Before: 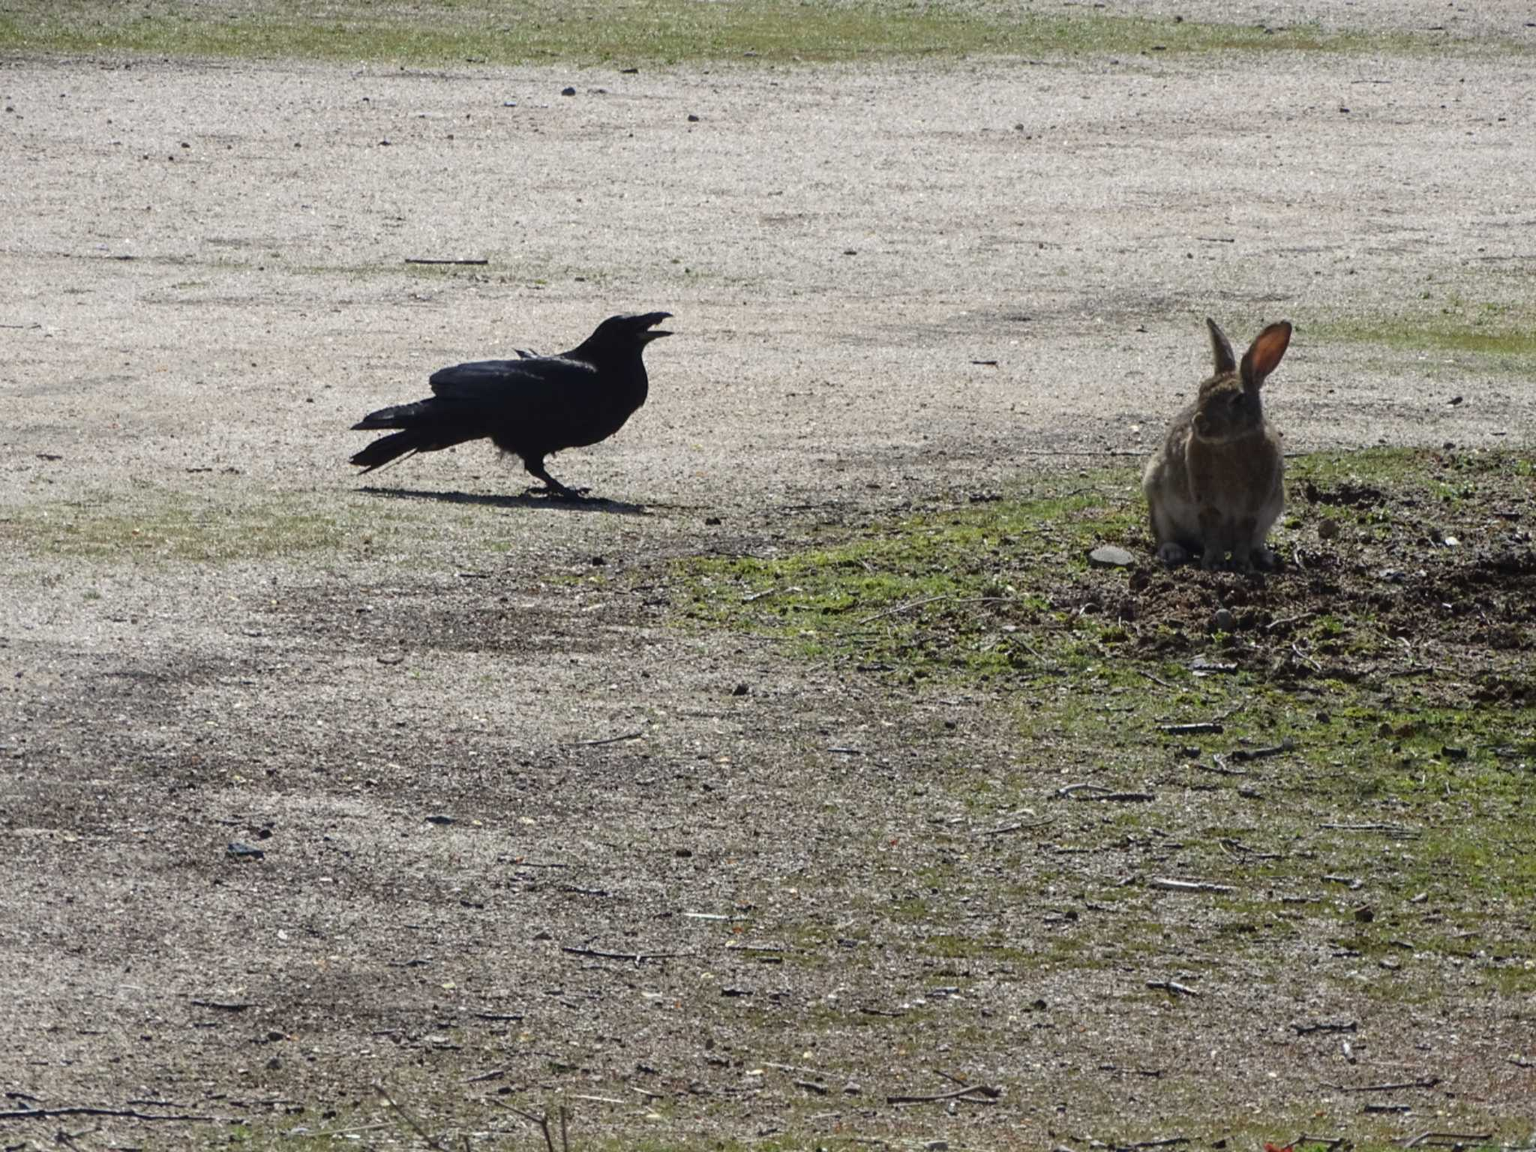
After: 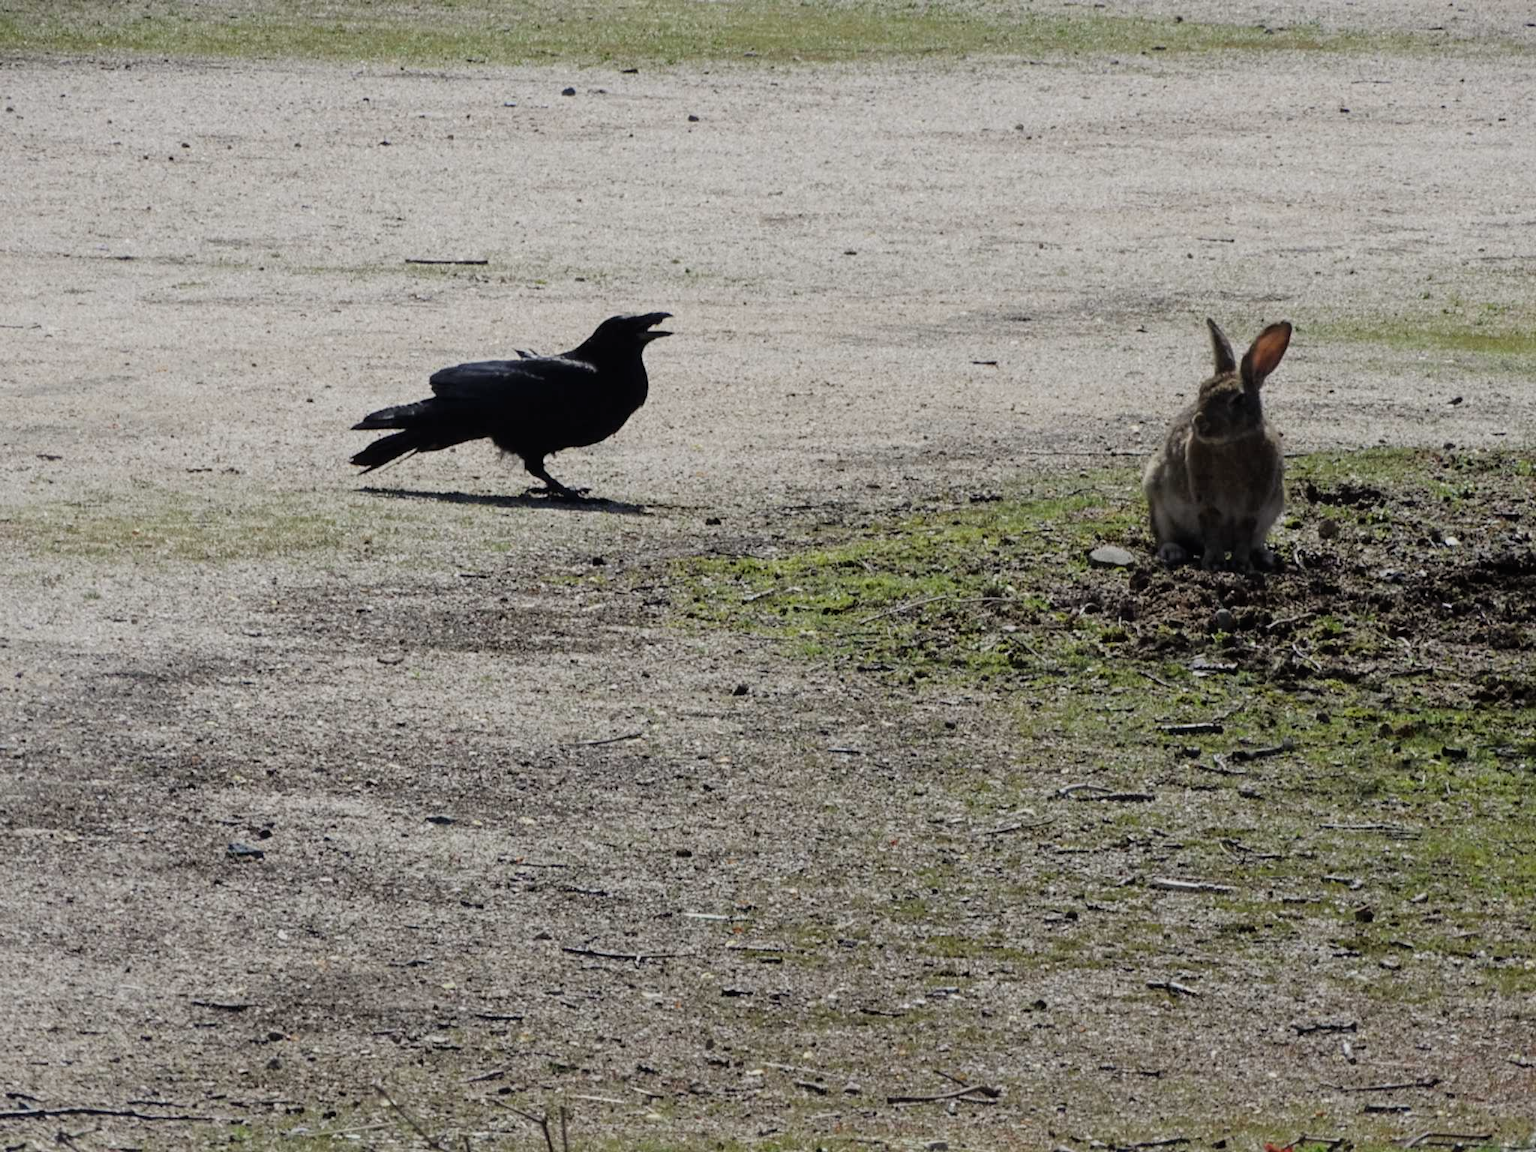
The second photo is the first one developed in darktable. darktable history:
filmic rgb: black relative exposure -8.02 EV, white relative exposure 4.06 EV, hardness 4.12
